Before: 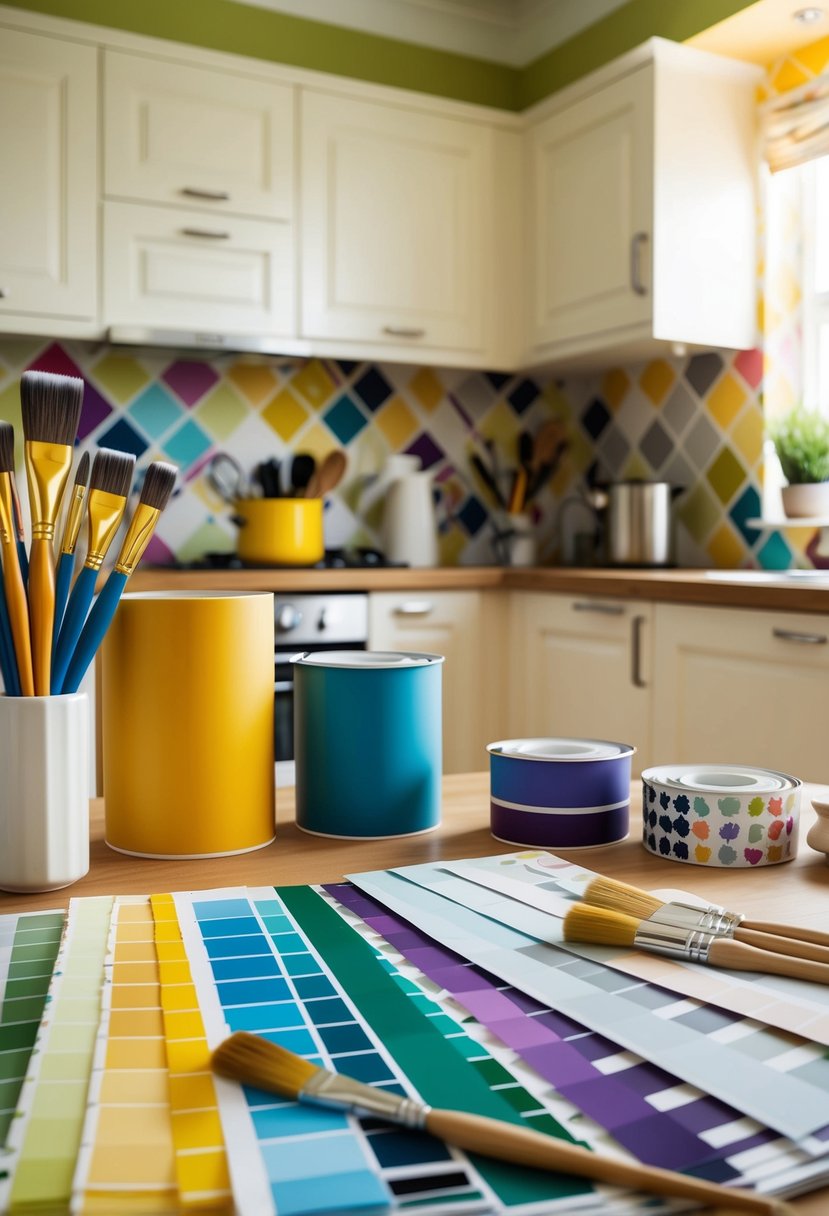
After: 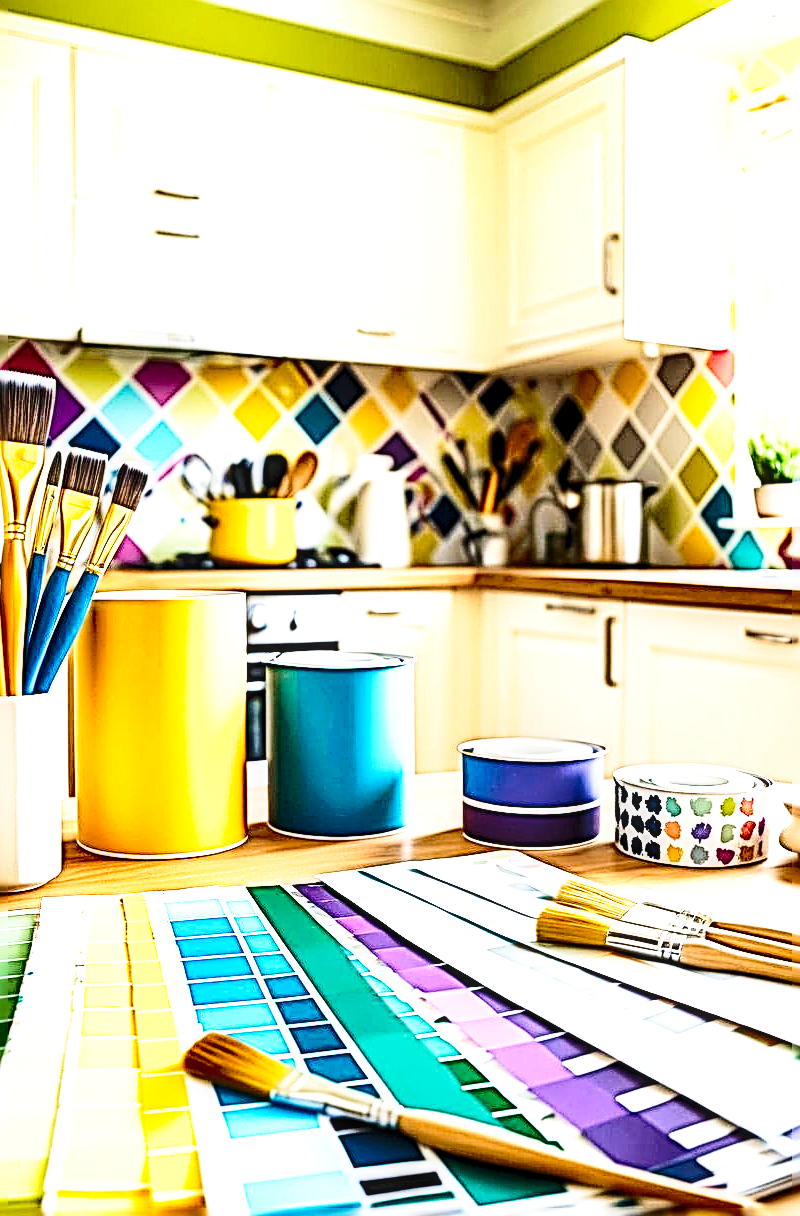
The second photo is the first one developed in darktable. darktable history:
local contrast: detail 150%
sharpen: radius 3.169, amount 1.741
crop and rotate: left 3.438%
exposure: black level correction 0, exposure 1.328 EV, compensate highlight preservation false
velvia: on, module defaults
base curve: curves: ch0 [(0, 0) (0.028, 0.03) (0.121, 0.232) (0.46, 0.748) (0.859, 0.968) (1, 1)], preserve colors none
contrast brightness saturation: contrast 0.2, brightness 0.141, saturation 0.14
shadows and highlights: low approximation 0.01, soften with gaussian
